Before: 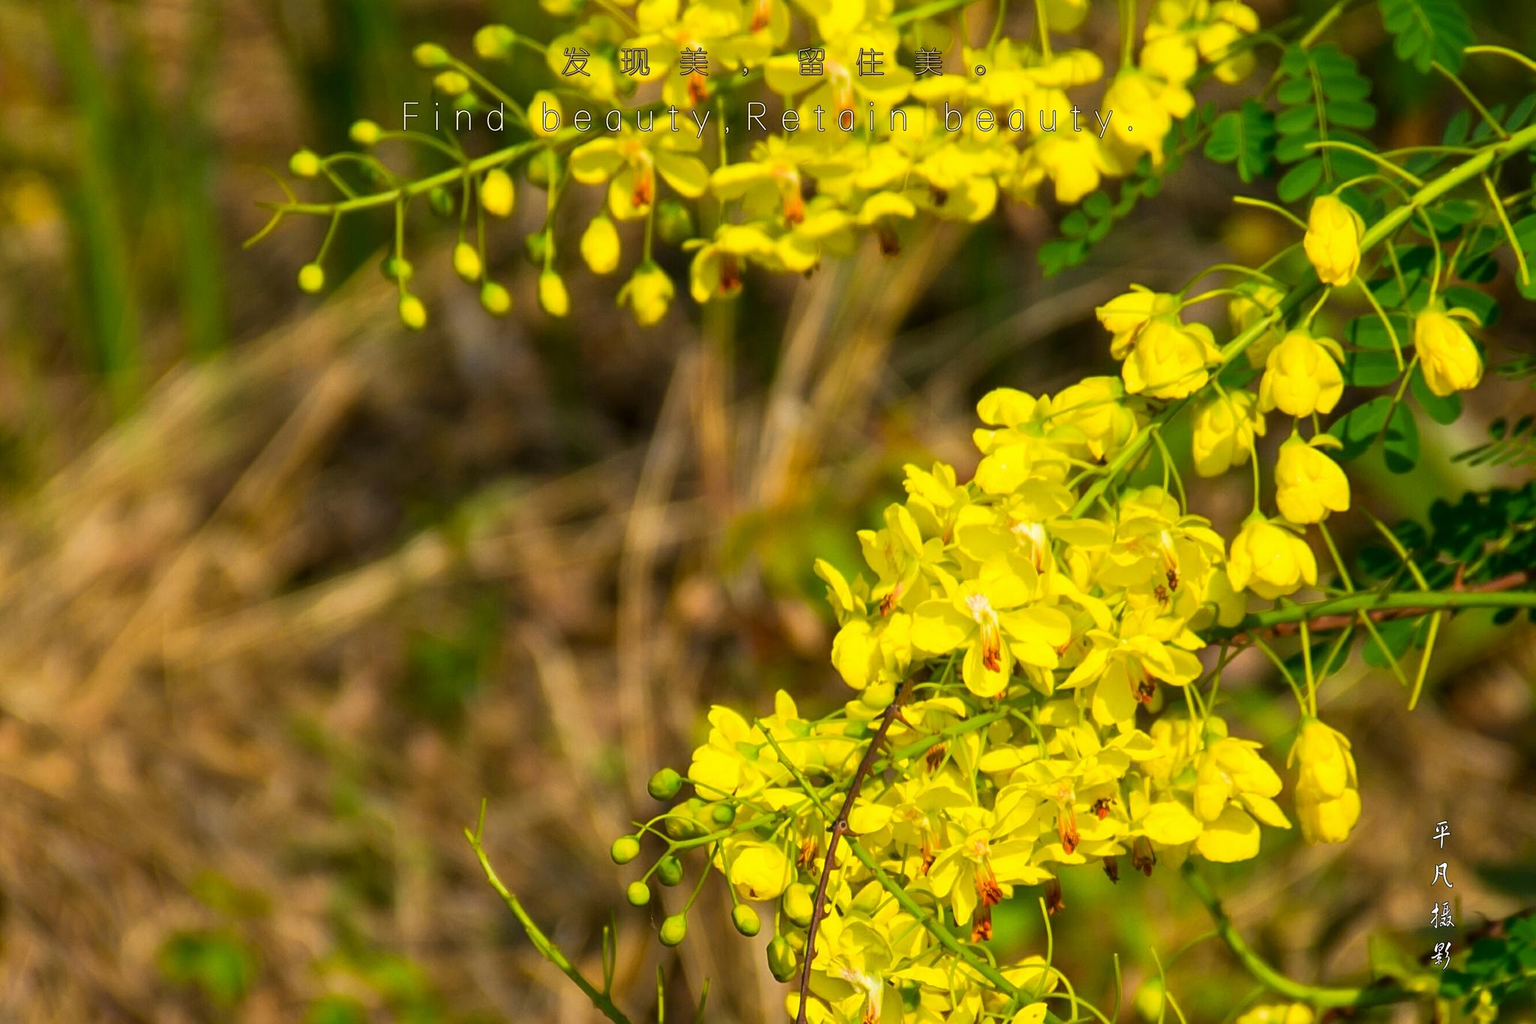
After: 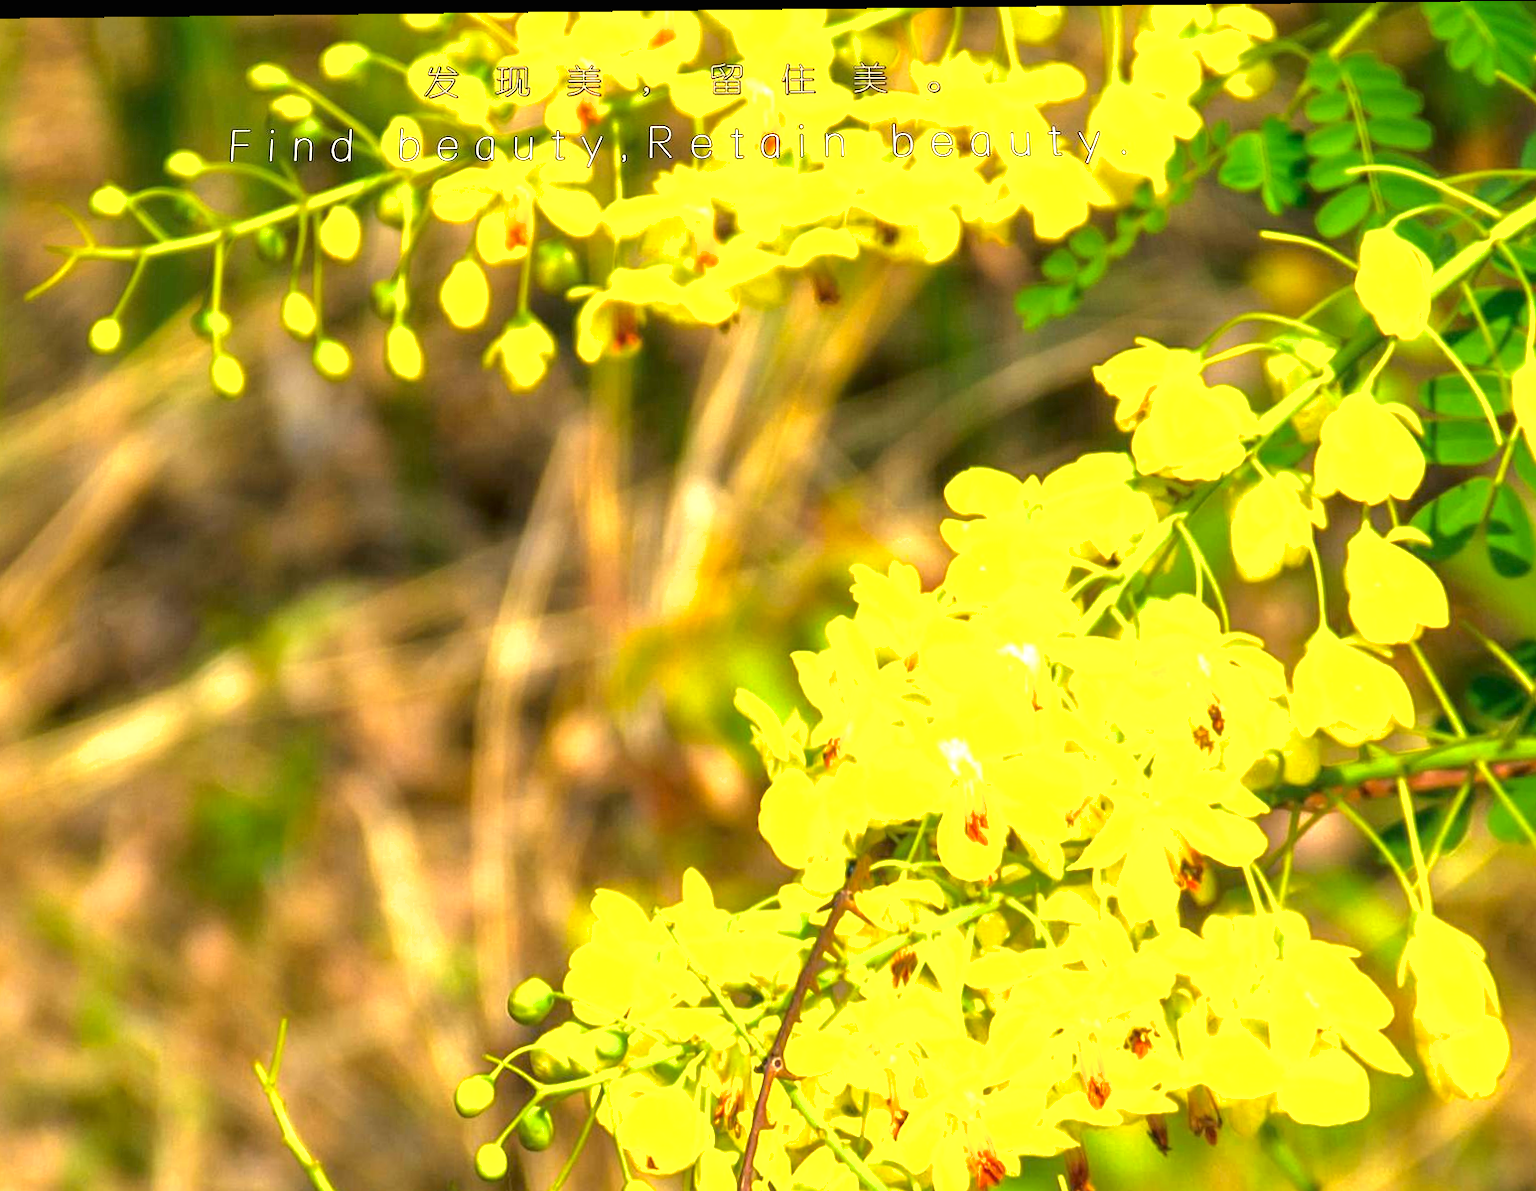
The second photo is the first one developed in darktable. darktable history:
crop: left 18.479%, right 12.2%, bottom 13.971%
rotate and perspective: rotation 0.128°, lens shift (vertical) -0.181, lens shift (horizontal) -0.044, shear 0.001, automatic cropping off
shadows and highlights: shadows -20, white point adjustment -2, highlights -35
exposure: black level correction 0, exposure 1.6 EV, compensate exposure bias true, compensate highlight preservation false
